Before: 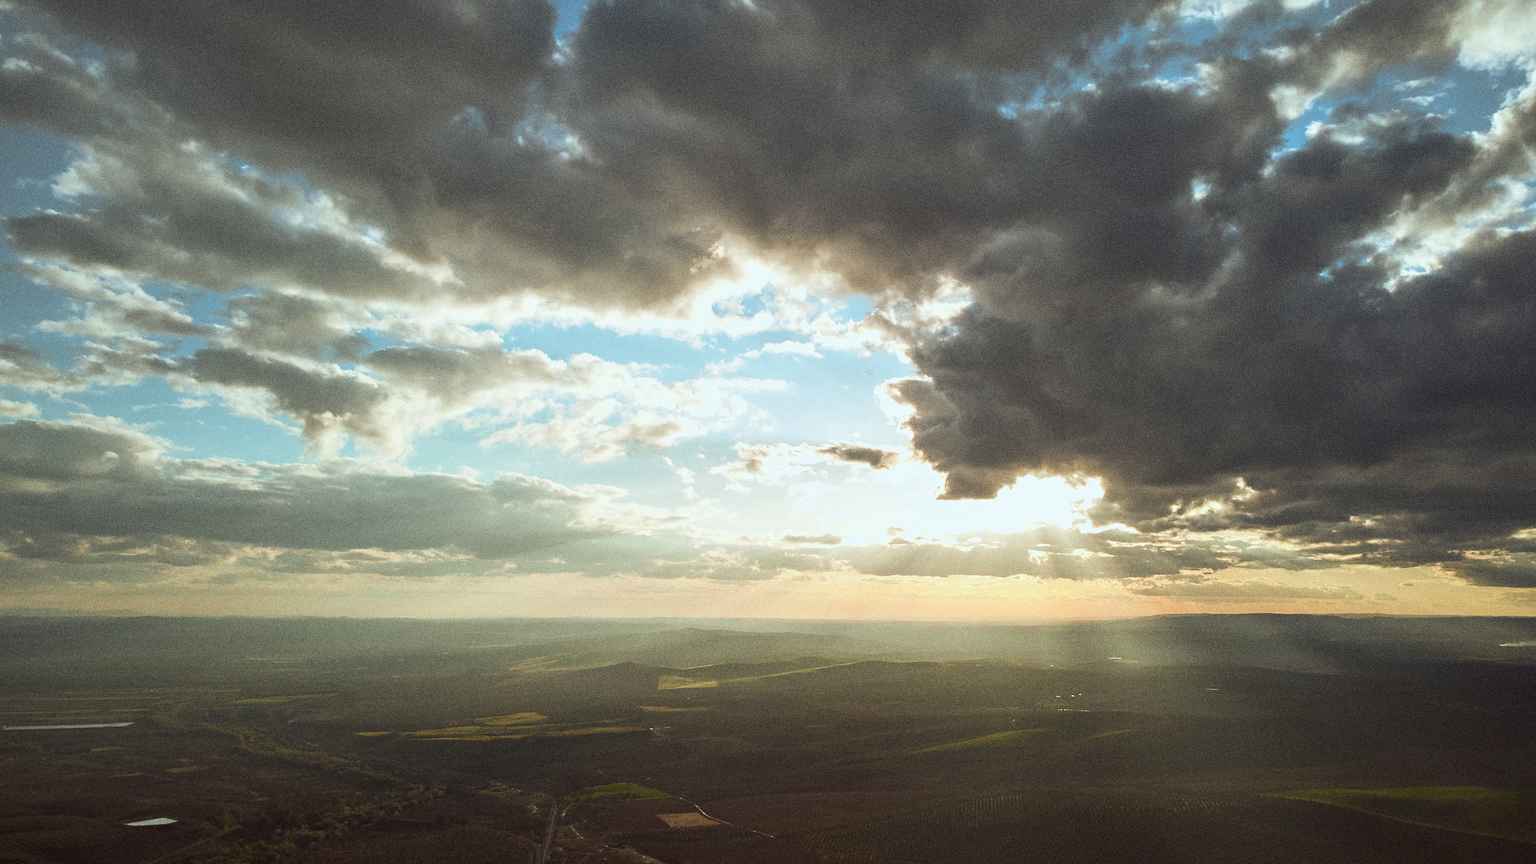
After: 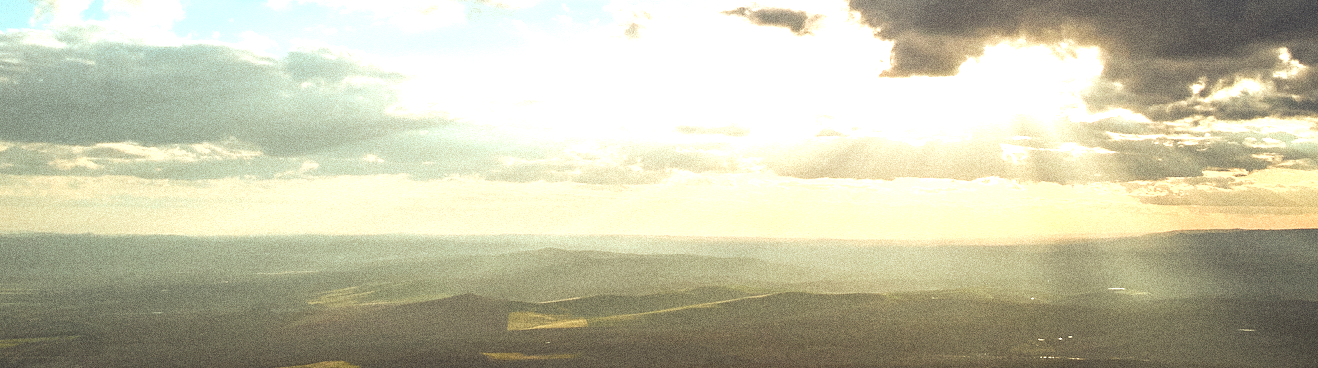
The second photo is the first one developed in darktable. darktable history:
exposure: black level correction 0, exposure 0.7 EV, compensate exposure bias true, compensate highlight preservation false
crop: left 18.091%, top 51.13%, right 17.525%, bottom 16.85%
